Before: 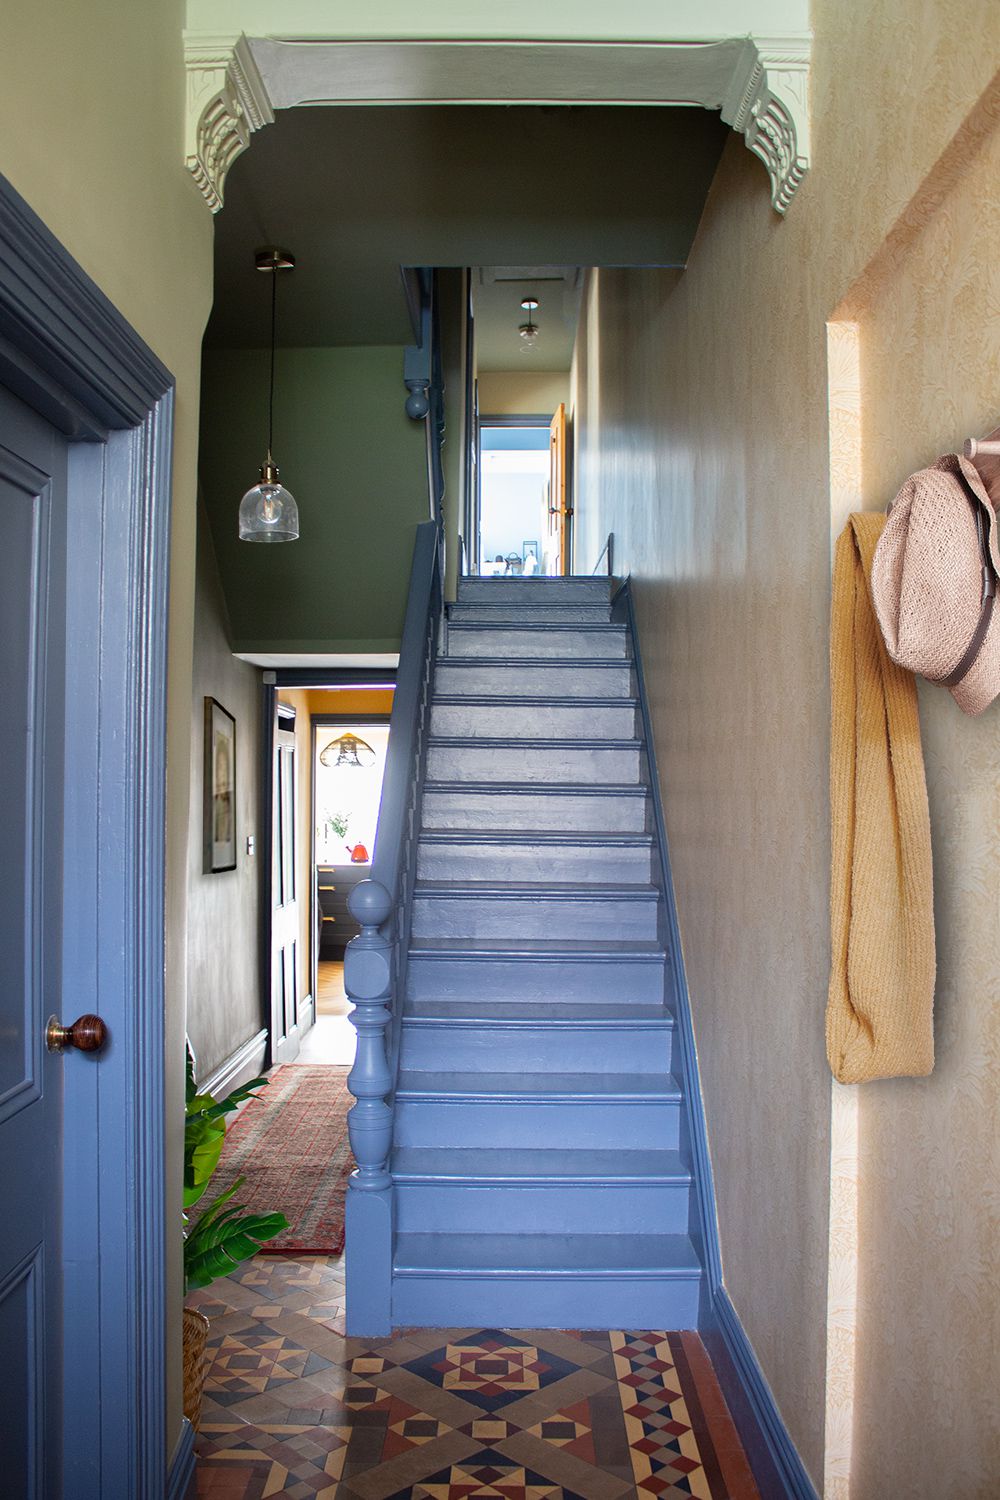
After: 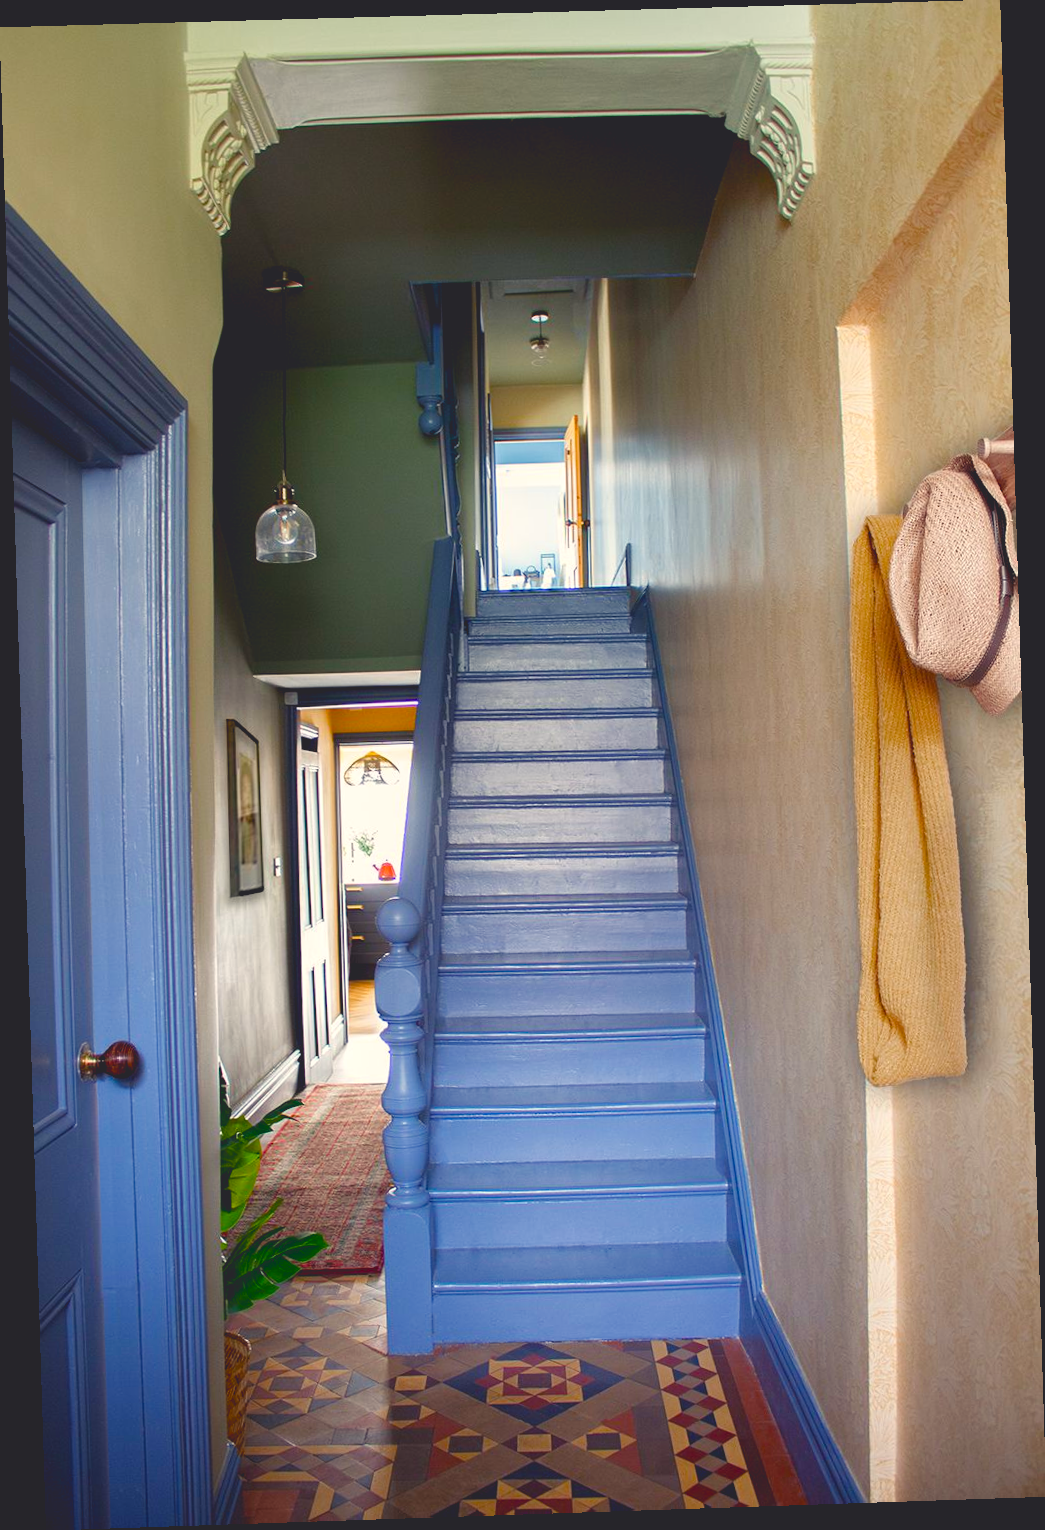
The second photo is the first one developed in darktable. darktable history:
color balance rgb: shadows lift › chroma 3%, shadows lift › hue 280.8°, power › hue 330°, highlights gain › chroma 3%, highlights gain › hue 75.6°, global offset › luminance 2%, perceptual saturation grading › global saturation 20%, perceptual saturation grading › highlights -25%, perceptual saturation grading › shadows 50%, global vibrance 20.33%
exposure: black level correction 0.01, exposure 0.011 EV, compensate highlight preservation false
rotate and perspective: rotation -1.77°, lens shift (horizontal) 0.004, automatic cropping off
